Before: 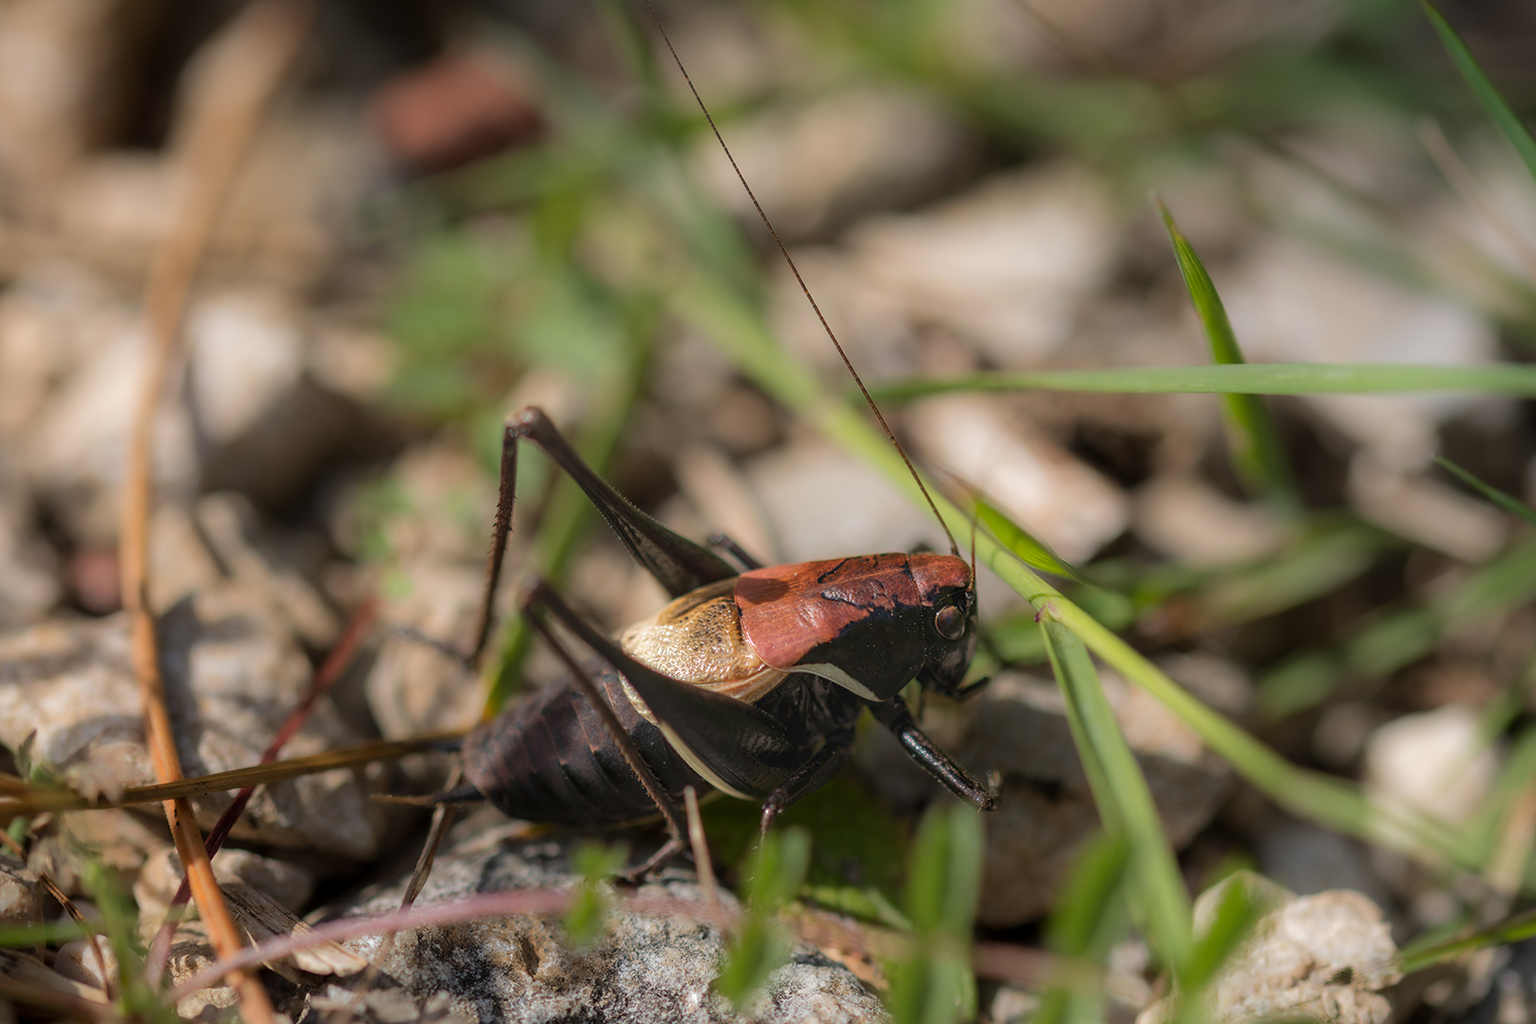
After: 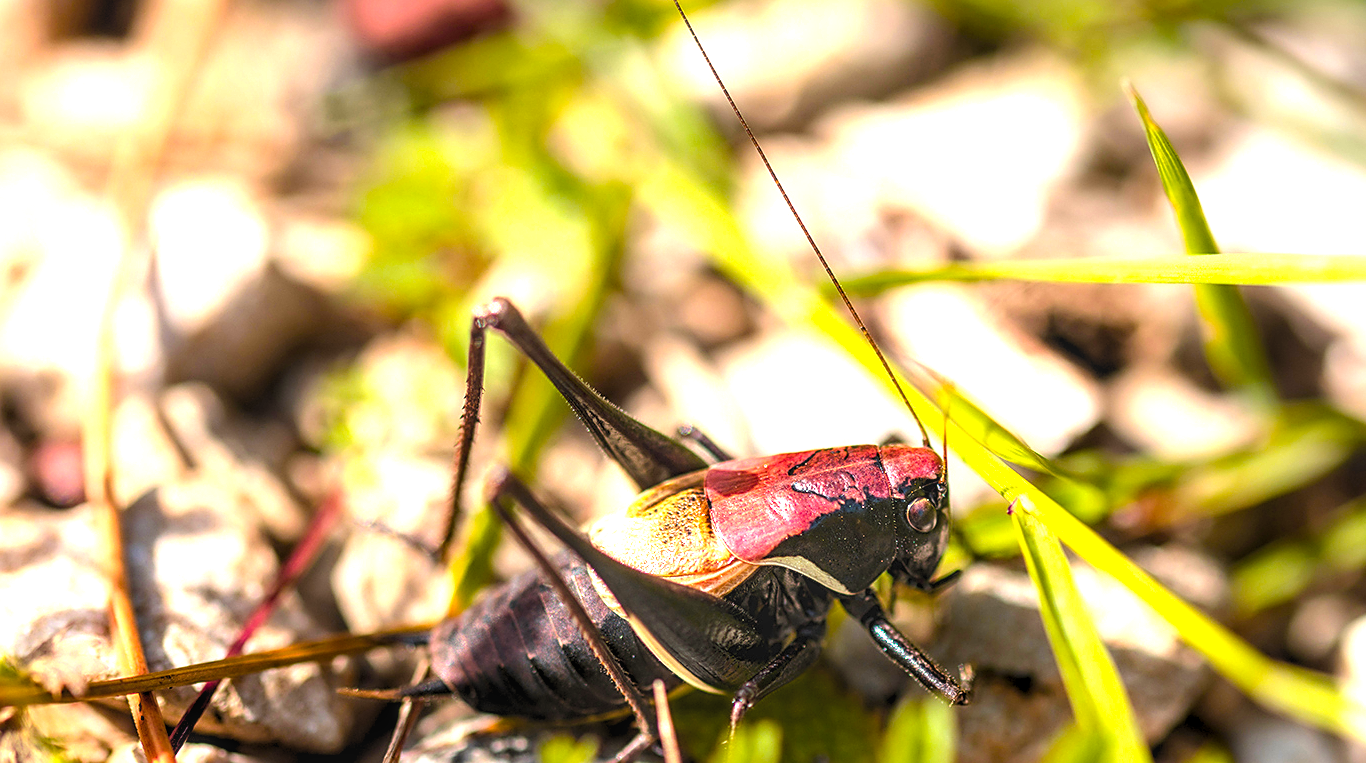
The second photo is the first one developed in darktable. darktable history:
crop and rotate: left 2.451%, top 10.999%, right 9.392%, bottom 15.054%
levels: black 0.012%, levels [0.073, 0.497, 0.972]
local contrast: on, module defaults
exposure: exposure 1.151 EV, compensate exposure bias true, compensate highlight preservation false
sharpen: amount 0.494
color balance rgb: linear chroma grading › global chroma 42.554%, perceptual saturation grading › global saturation 15.231%, perceptual saturation grading › highlights -19.279%, perceptual saturation grading › shadows 19.257%, hue shift -11.03°, perceptual brilliance grading › global brilliance -4.55%, perceptual brilliance grading › highlights 24.52%, perceptual brilliance grading › mid-tones 6.817%, perceptual brilliance grading › shadows -4.753%
